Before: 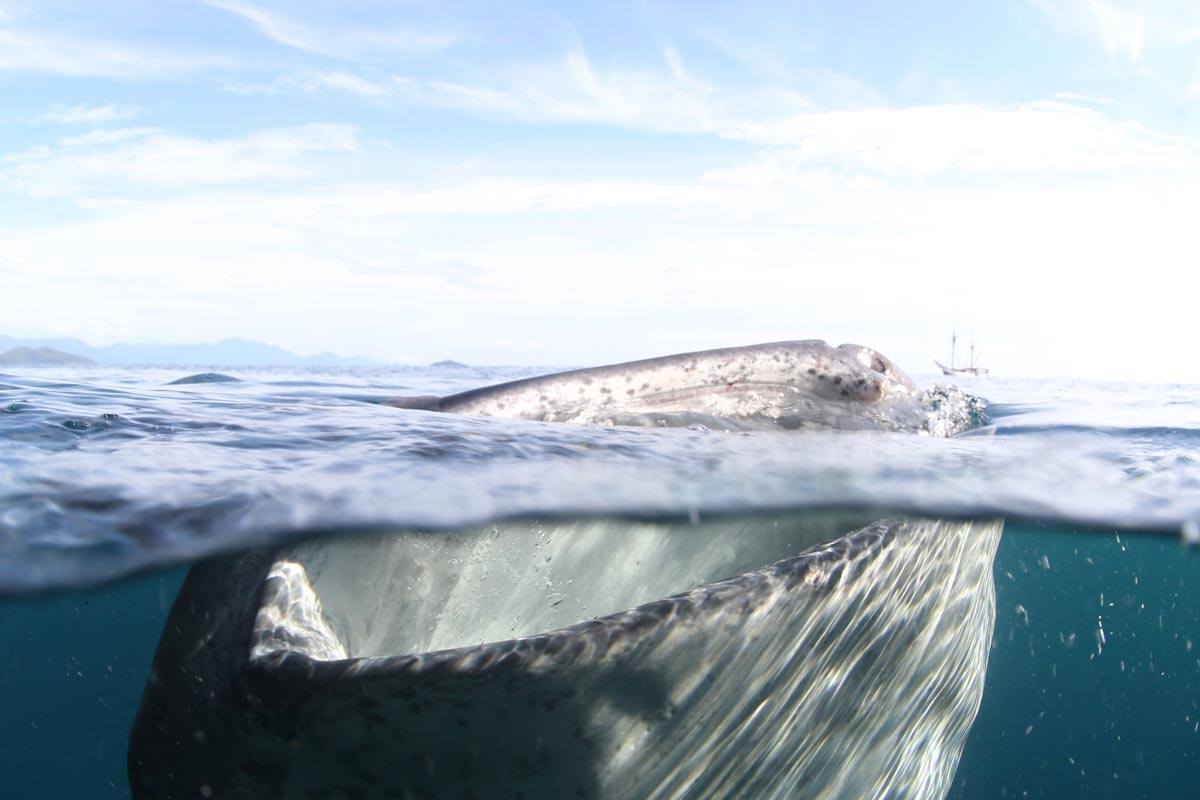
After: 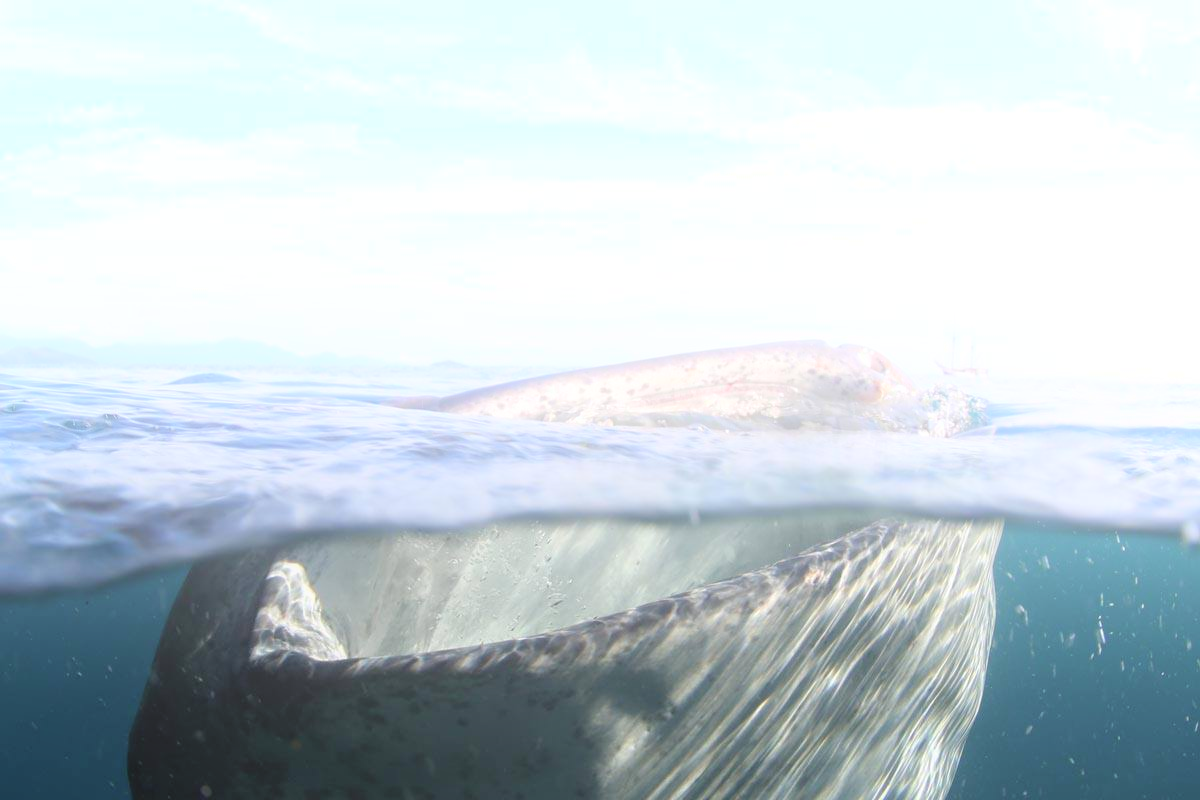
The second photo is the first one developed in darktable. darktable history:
bloom: size 40%
local contrast: detail 110%
